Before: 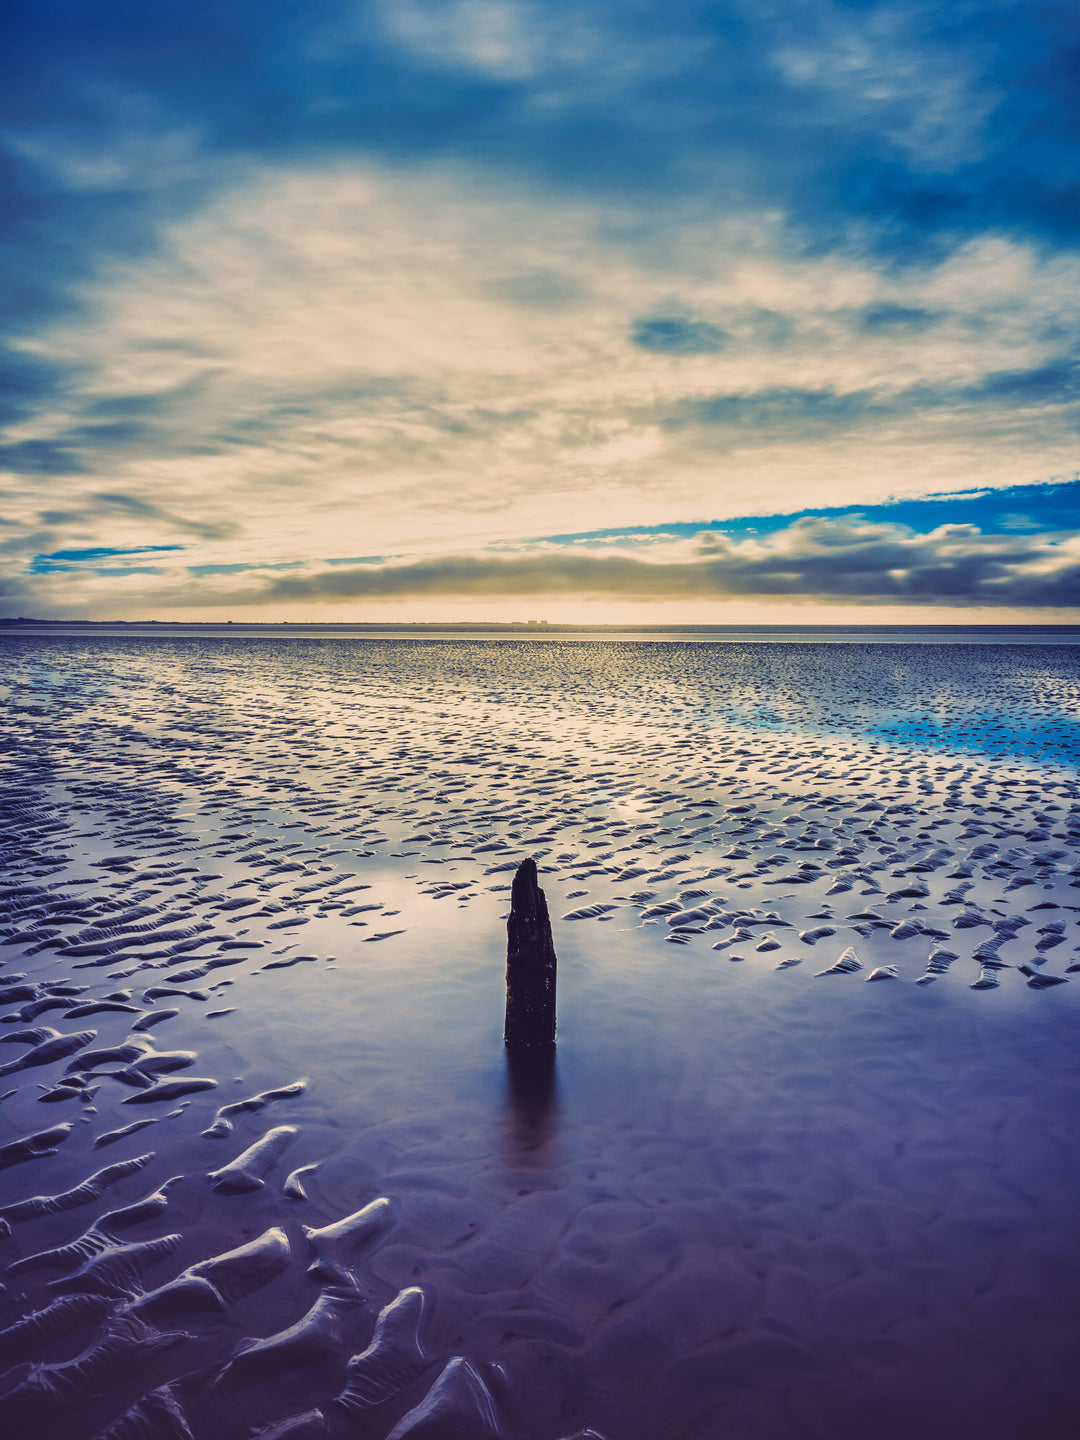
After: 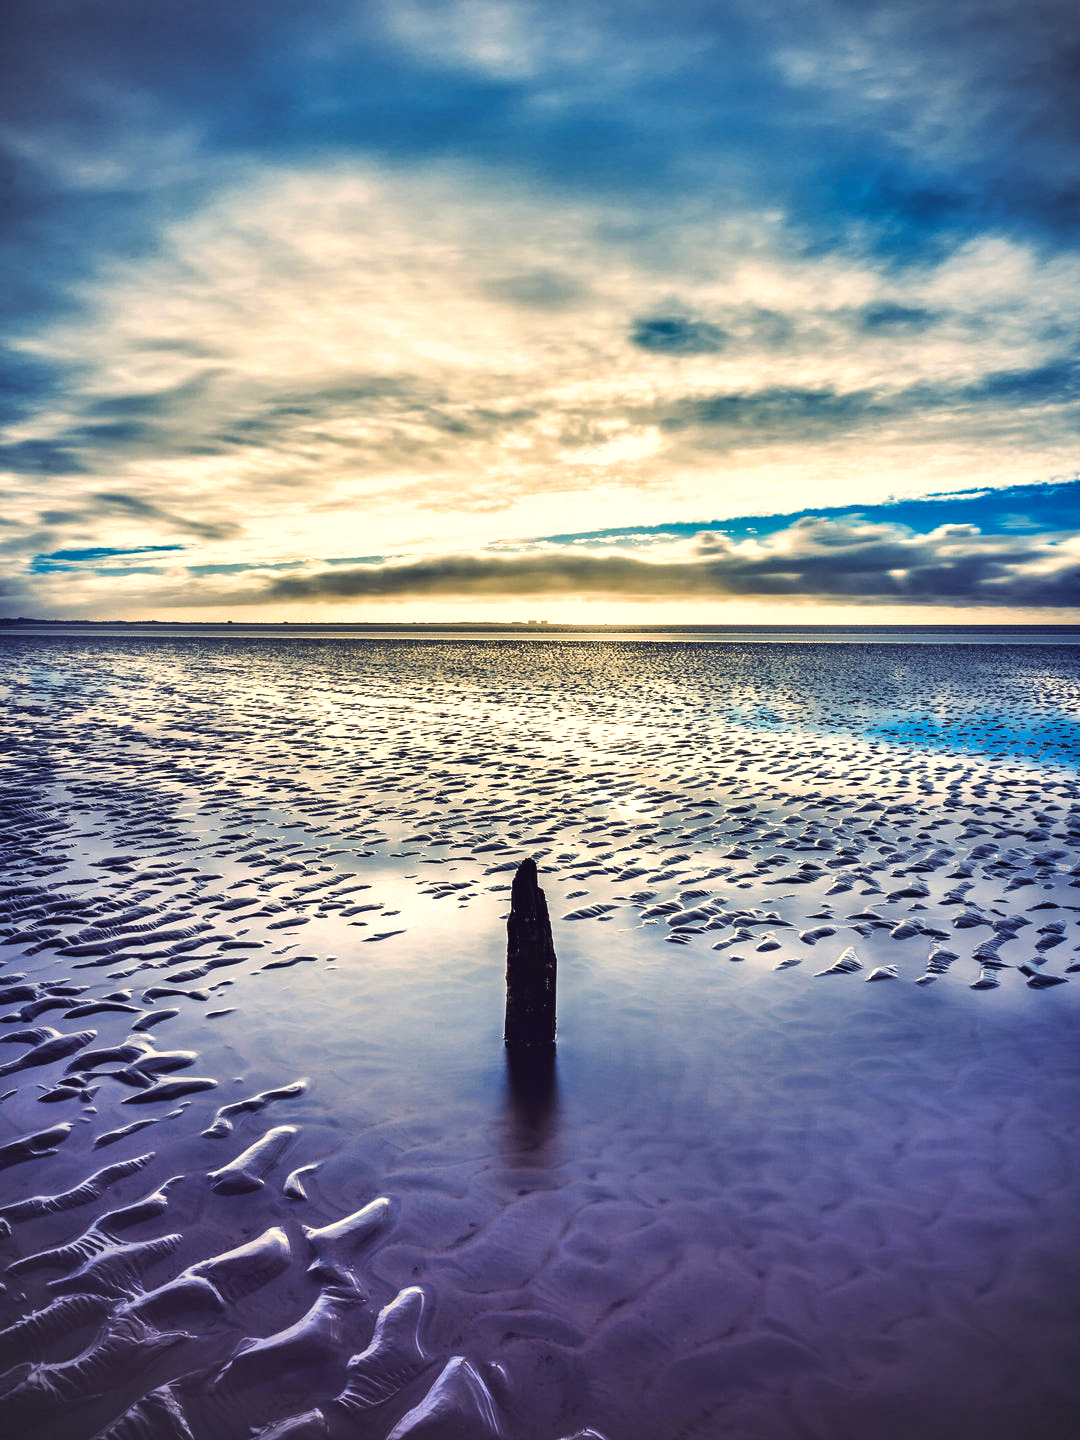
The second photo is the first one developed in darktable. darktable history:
tone equalizer: -8 EV -0.75 EV, -7 EV -0.7 EV, -6 EV -0.6 EV, -5 EV -0.4 EV, -3 EV 0.4 EV, -2 EV 0.6 EV, -1 EV 0.7 EV, +0 EV 0.75 EV, edges refinement/feathering 500, mask exposure compensation -1.57 EV, preserve details no
vignetting: dithering 8-bit output, unbound false
shadows and highlights: shadows 60, soften with gaussian
